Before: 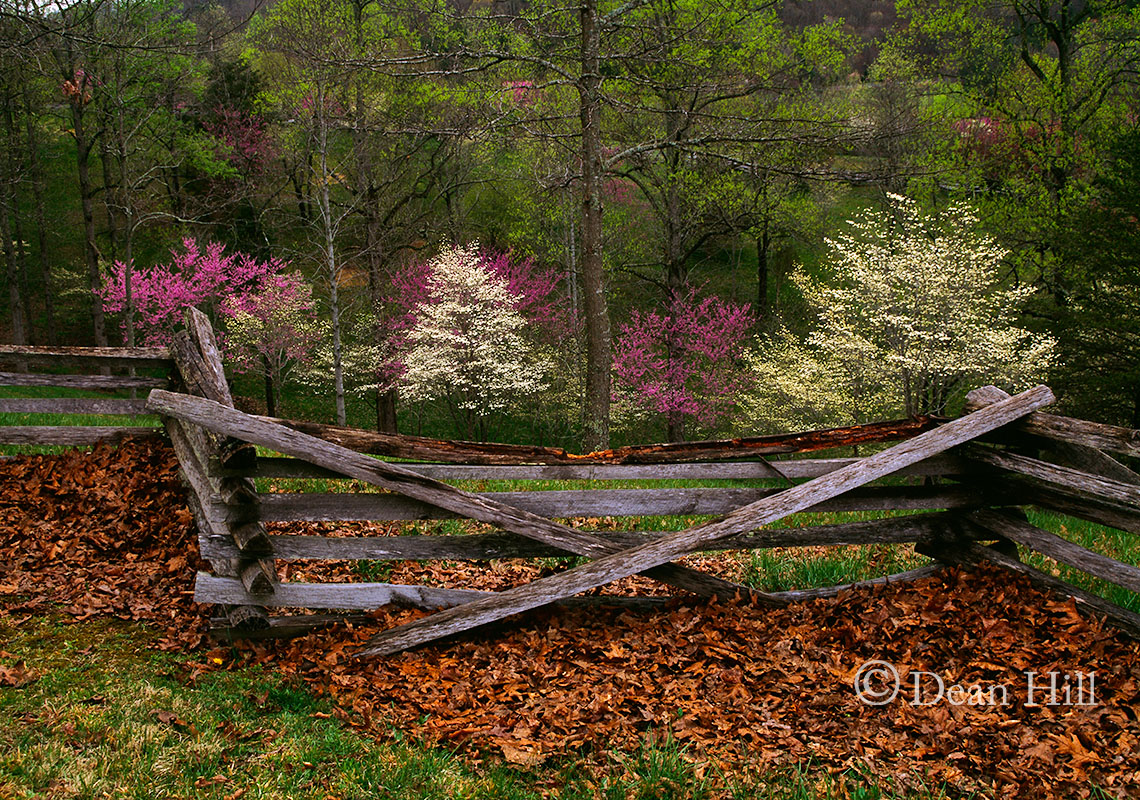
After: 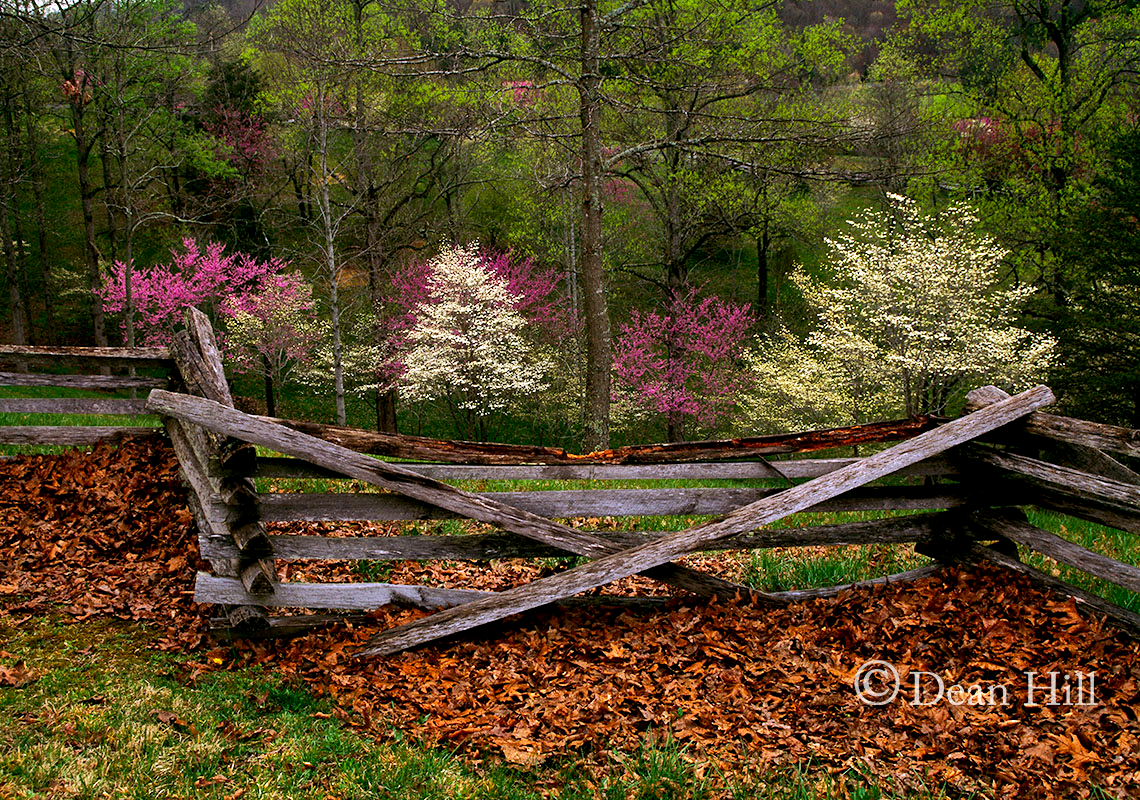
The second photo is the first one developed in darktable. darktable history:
exposure: black level correction 0.005, exposure 0.286 EV, compensate exposure bias true, compensate highlight preservation false
